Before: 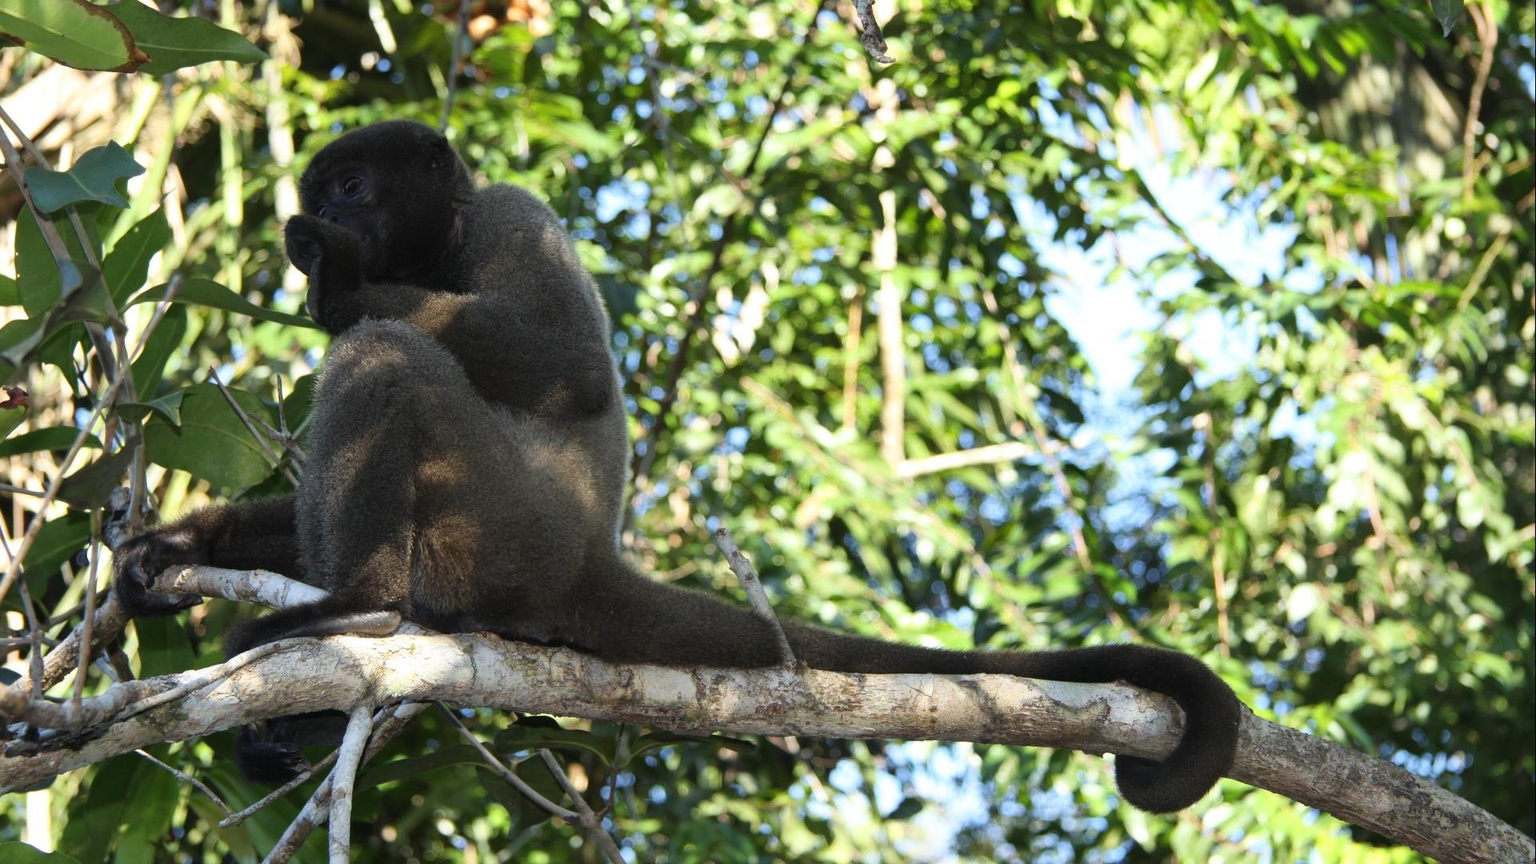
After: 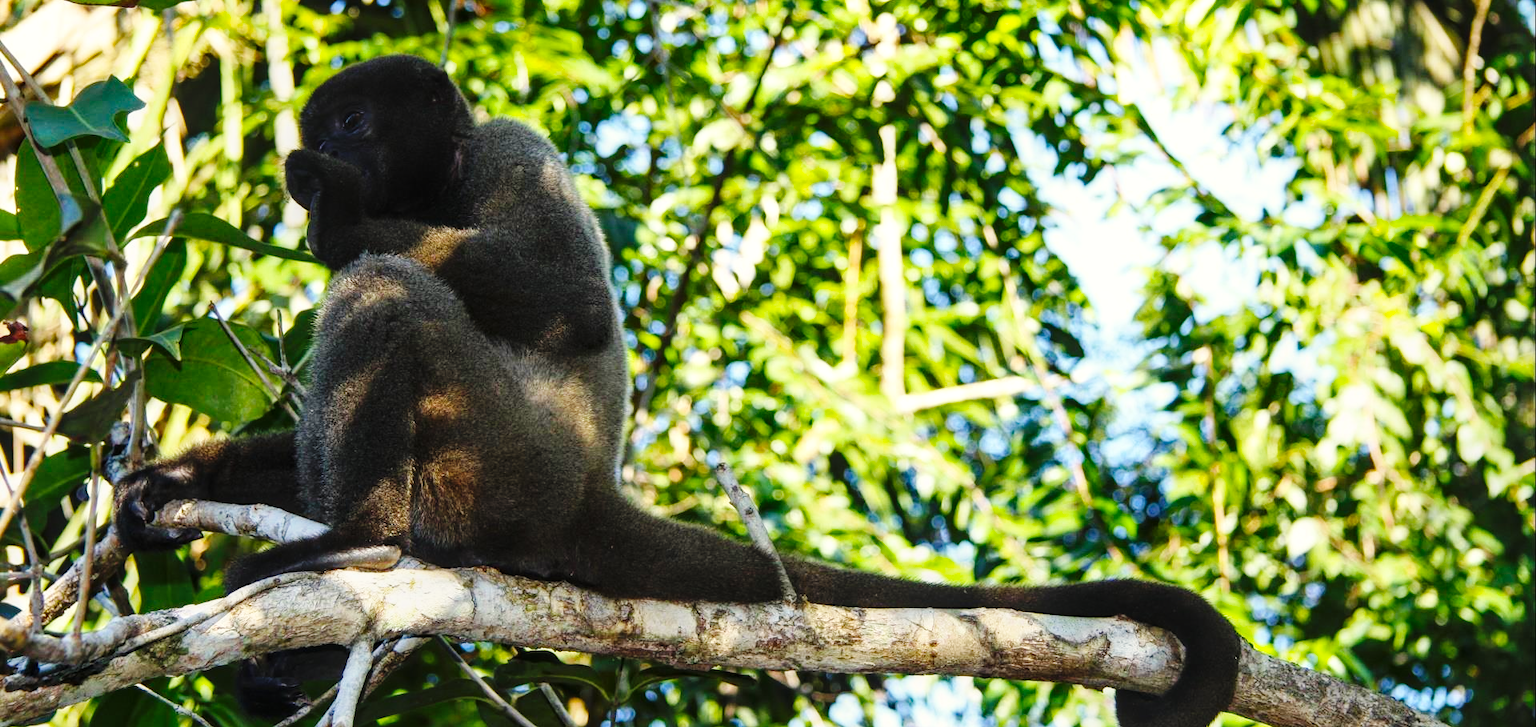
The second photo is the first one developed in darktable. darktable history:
crop: top 7.625%, bottom 8.027%
color balance rgb: perceptual saturation grading › global saturation 25%, global vibrance 20%
color correction: highlights b* 3
local contrast: on, module defaults
base curve: curves: ch0 [(0, 0) (0.036, 0.025) (0.121, 0.166) (0.206, 0.329) (0.605, 0.79) (1, 1)], preserve colors none
color balance: input saturation 99%
